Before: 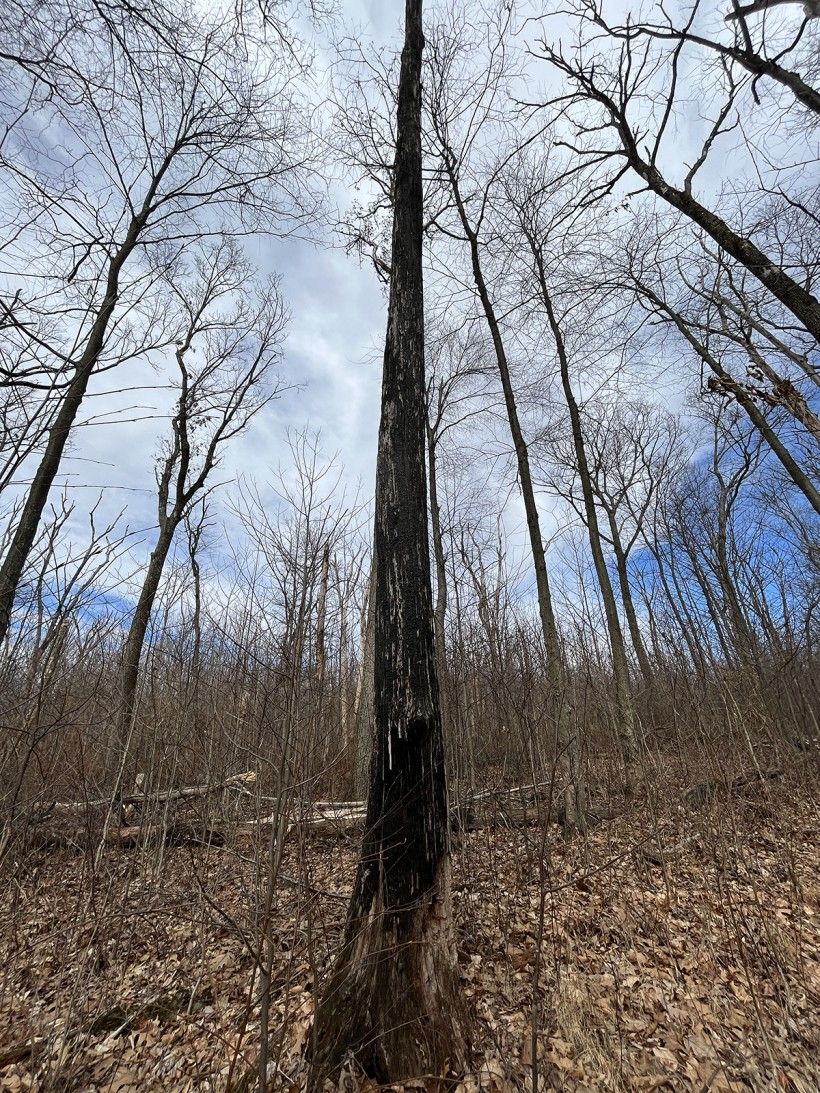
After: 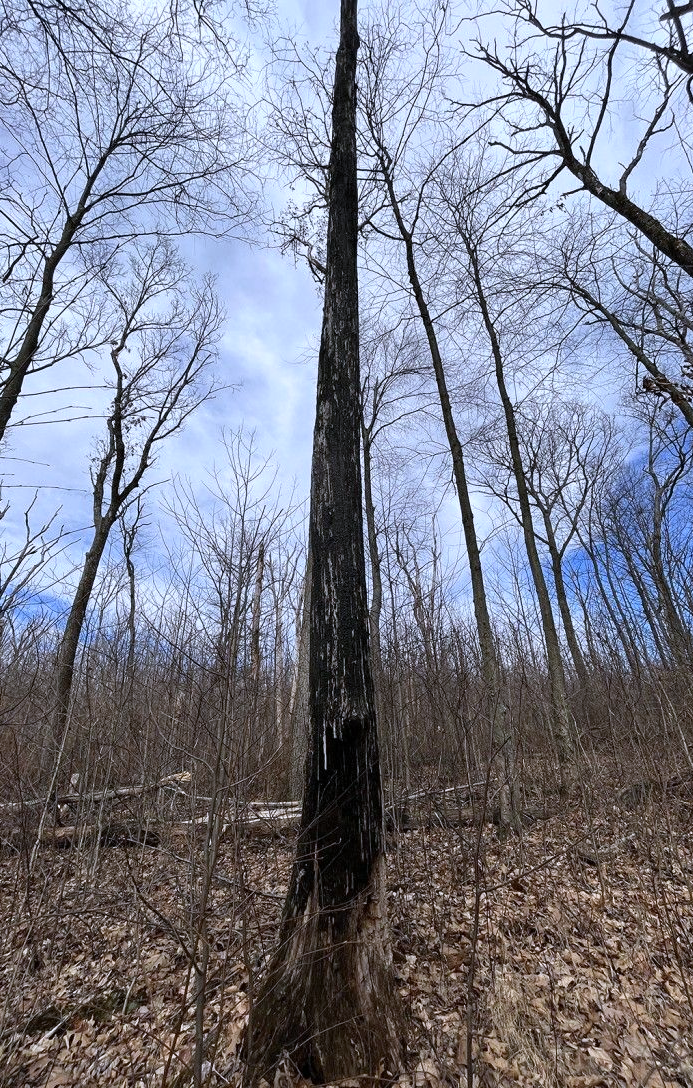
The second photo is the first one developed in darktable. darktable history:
white balance: red 0.967, blue 1.119, emerald 0.756
crop: left 8.026%, right 7.374%
exposure: compensate highlight preservation false
